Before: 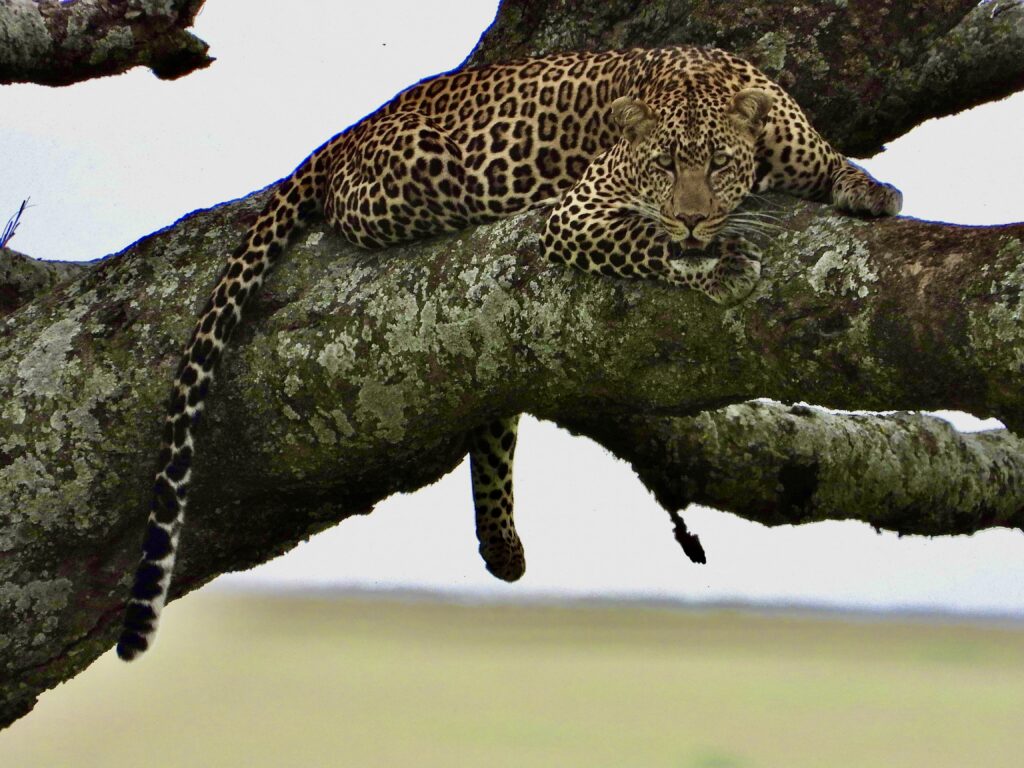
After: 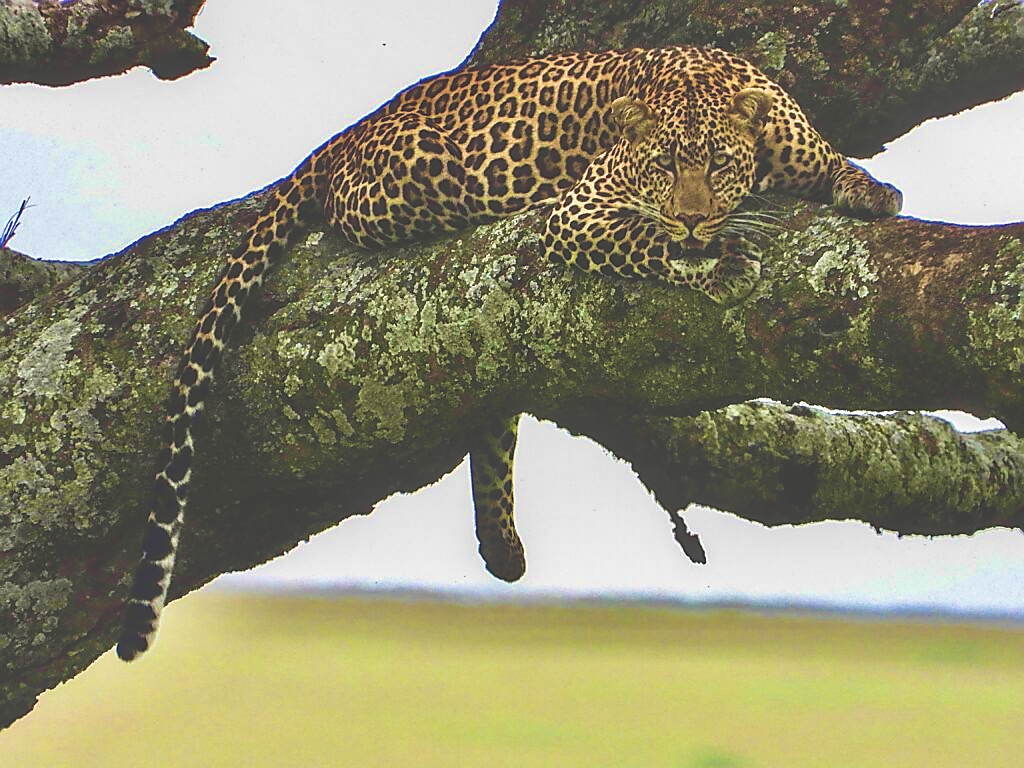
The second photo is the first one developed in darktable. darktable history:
exposure: black level correction -0.062, exposure -0.05 EV, compensate highlight preservation false
sharpen: radius 1.4, amount 1.25, threshold 0.7
local contrast: highlights 25%, detail 150%
velvia: strength 75%
